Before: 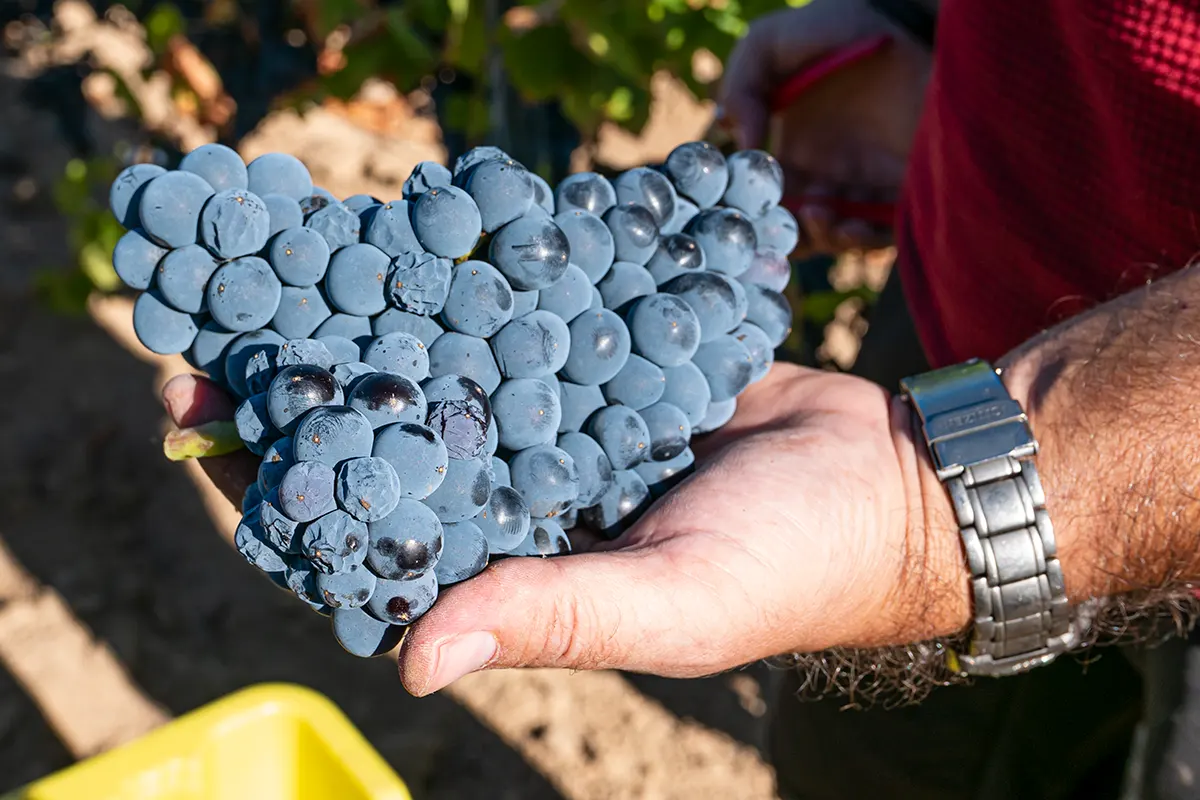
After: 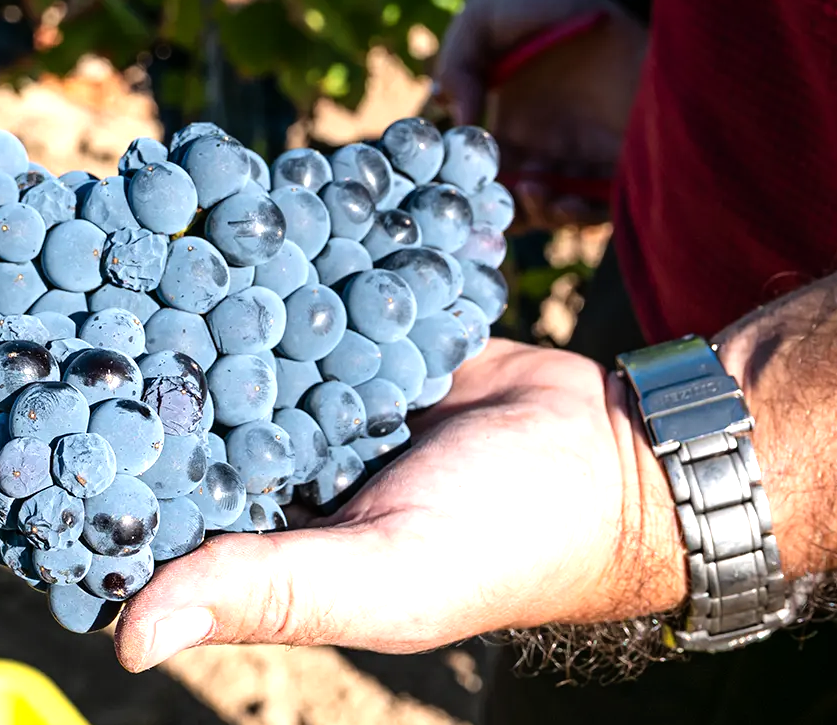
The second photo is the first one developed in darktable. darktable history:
crop and rotate: left 23.738%, top 3.058%, right 6.474%, bottom 6.211%
tone equalizer: -8 EV -0.763 EV, -7 EV -0.684 EV, -6 EV -0.583 EV, -5 EV -0.383 EV, -3 EV 0.375 EV, -2 EV 0.6 EV, -1 EV 0.696 EV, +0 EV 0.747 EV, mask exposure compensation -0.512 EV
